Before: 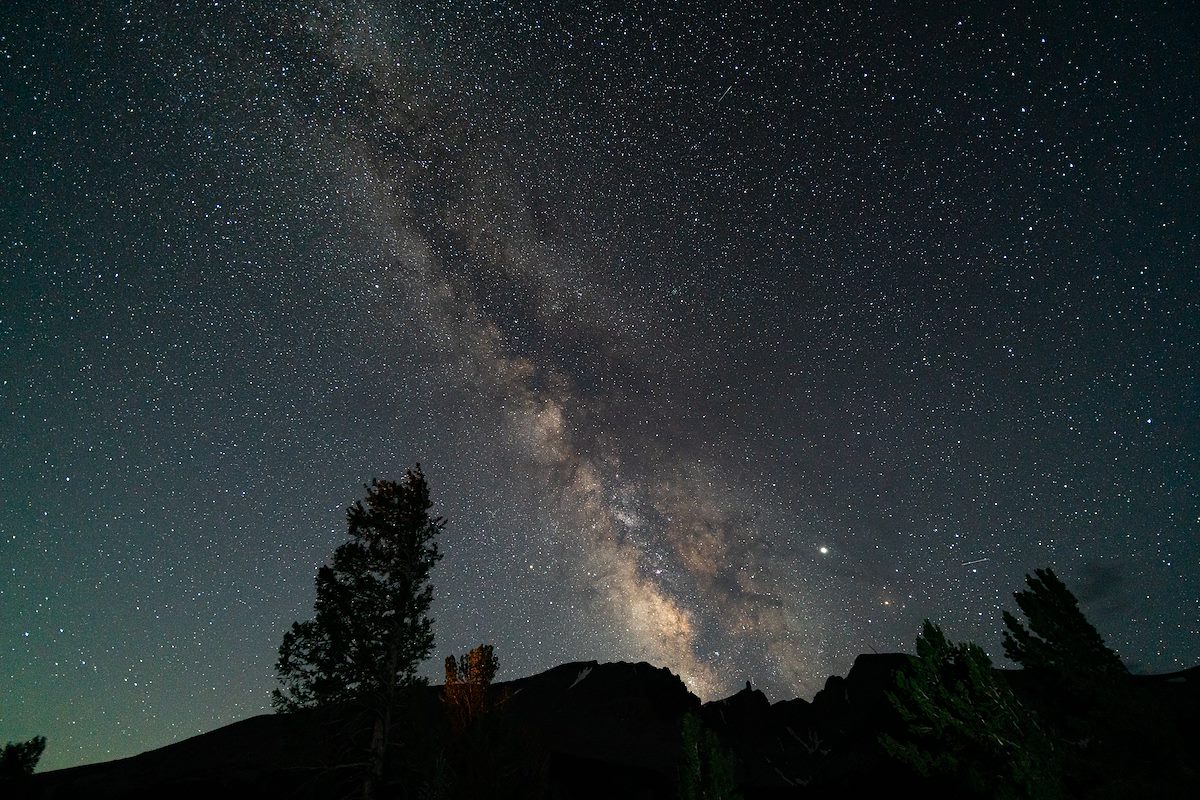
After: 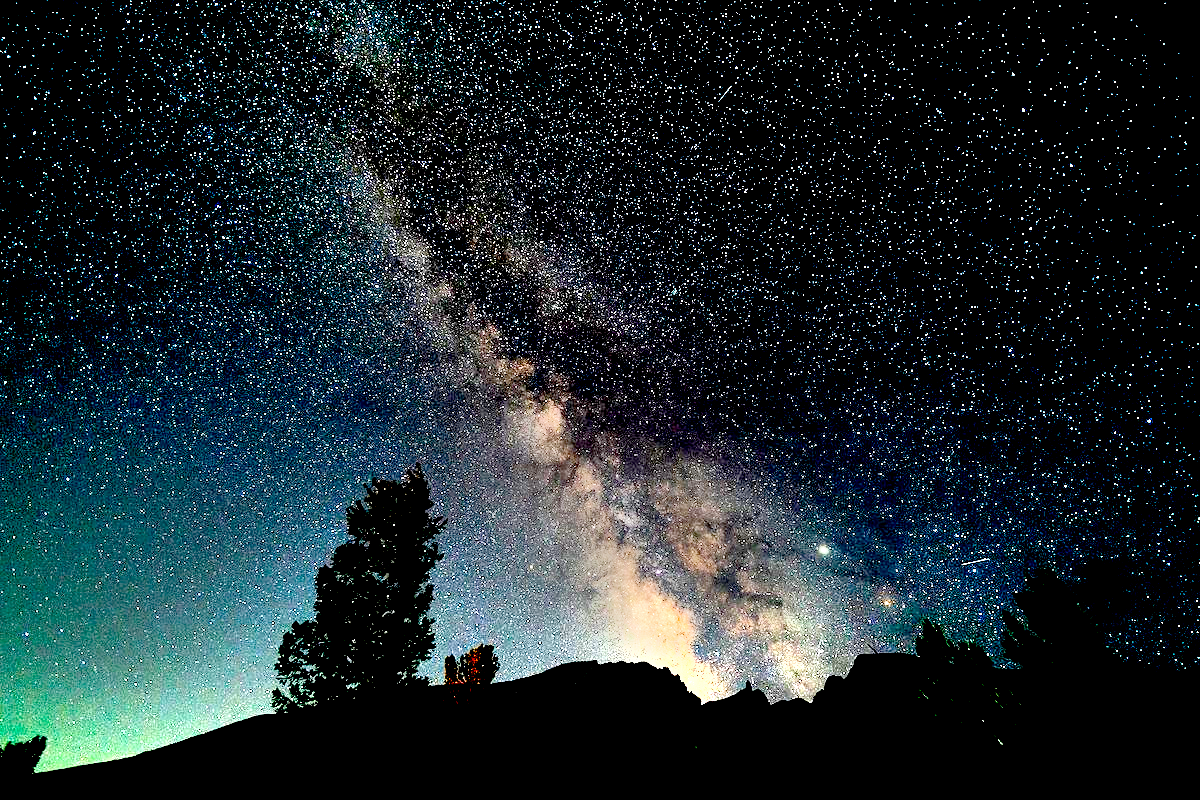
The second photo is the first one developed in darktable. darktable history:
exposure: black level correction 0.039, exposure 0.498 EV, compensate exposure bias true, compensate highlight preservation false
shadows and highlights: white point adjustment 0.092, highlights -70.08, highlights color adjustment 55.73%, soften with gaussian
